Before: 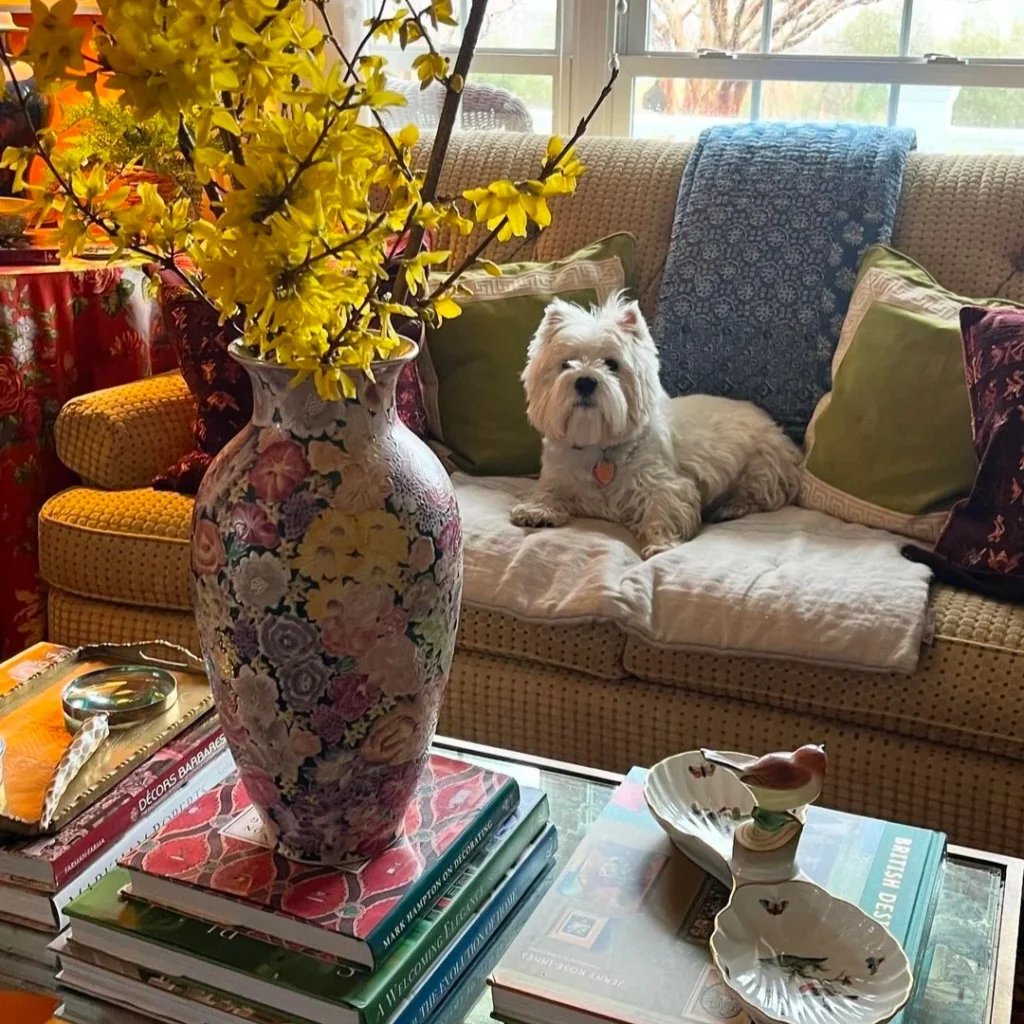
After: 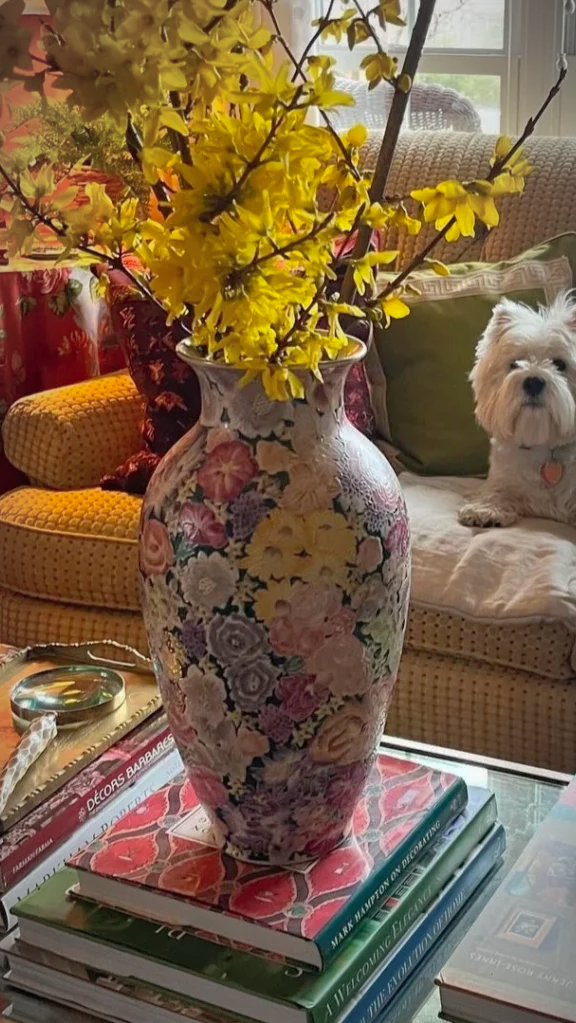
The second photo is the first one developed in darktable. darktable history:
crop: left 5.114%, right 38.589%
vignetting: fall-off radius 60%, automatic ratio true
shadows and highlights: on, module defaults
